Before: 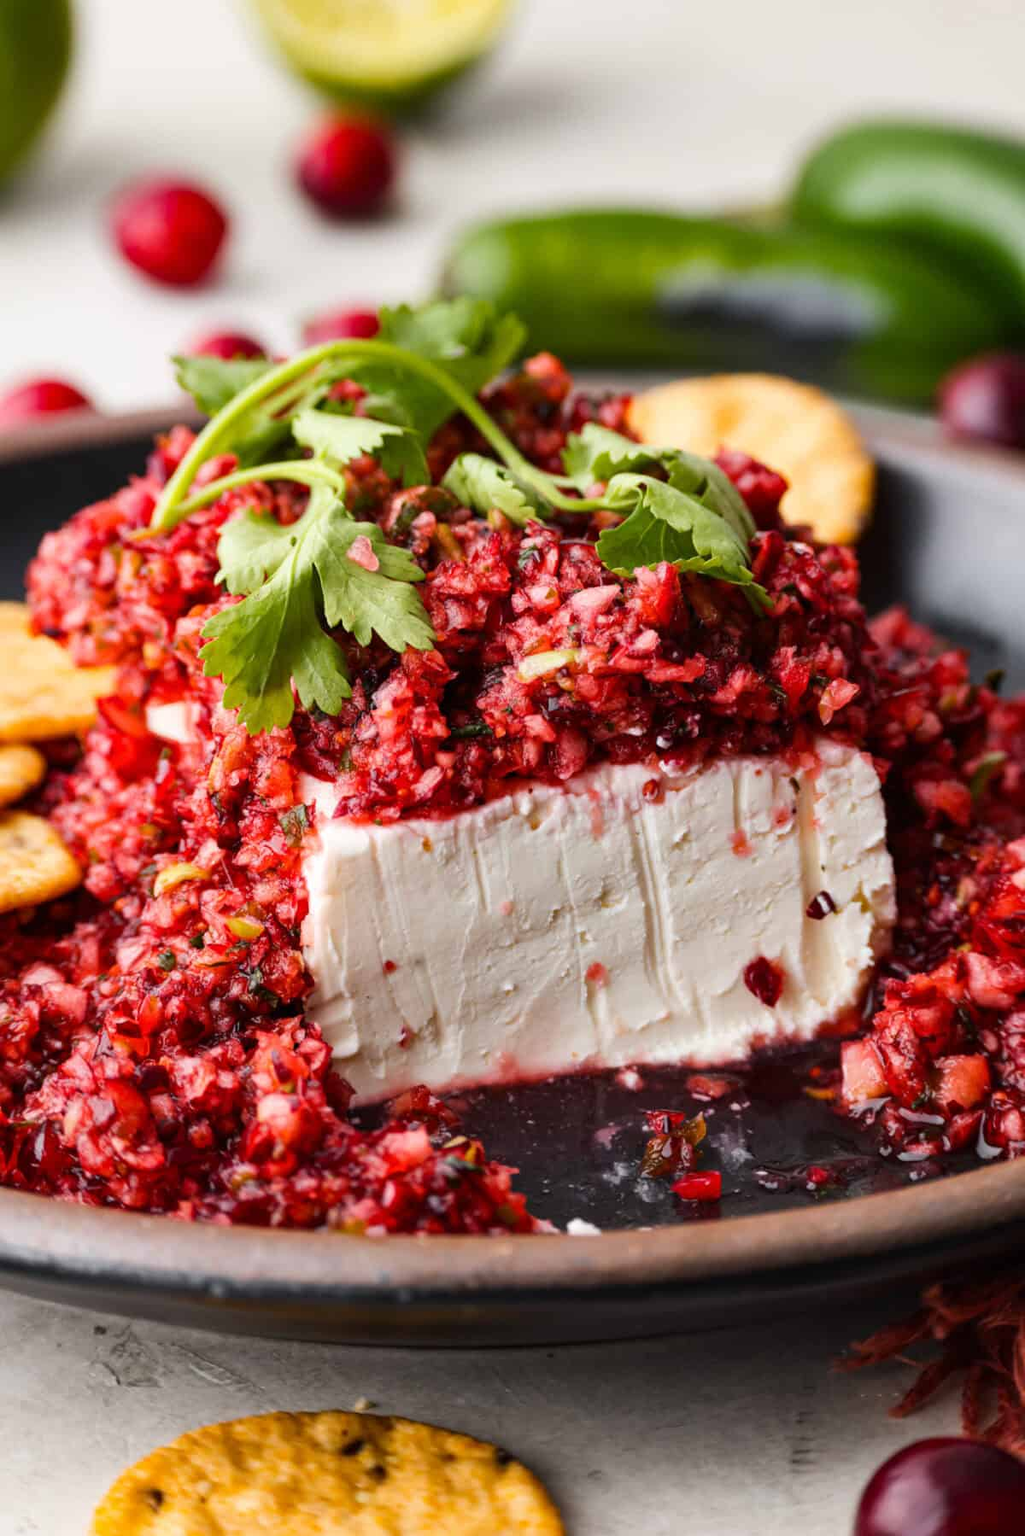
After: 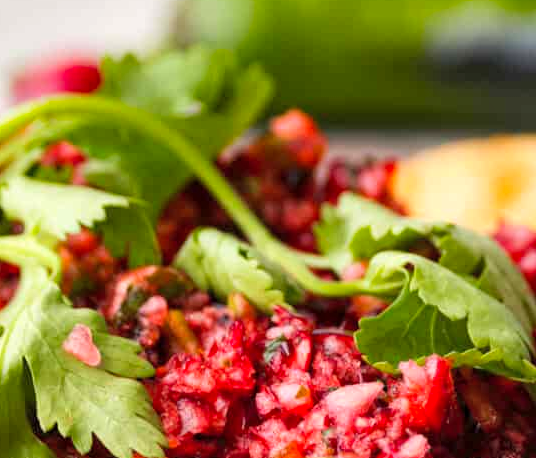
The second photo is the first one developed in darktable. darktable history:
local contrast: highlights 103%, shadows 102%, detail 119%, midtone range 0.2
crop: left 28.641%, top 16.852%, right 26.654%, bottom 57.646%
contrast brightness saturation: brightness 0.087, saturation 0.191
